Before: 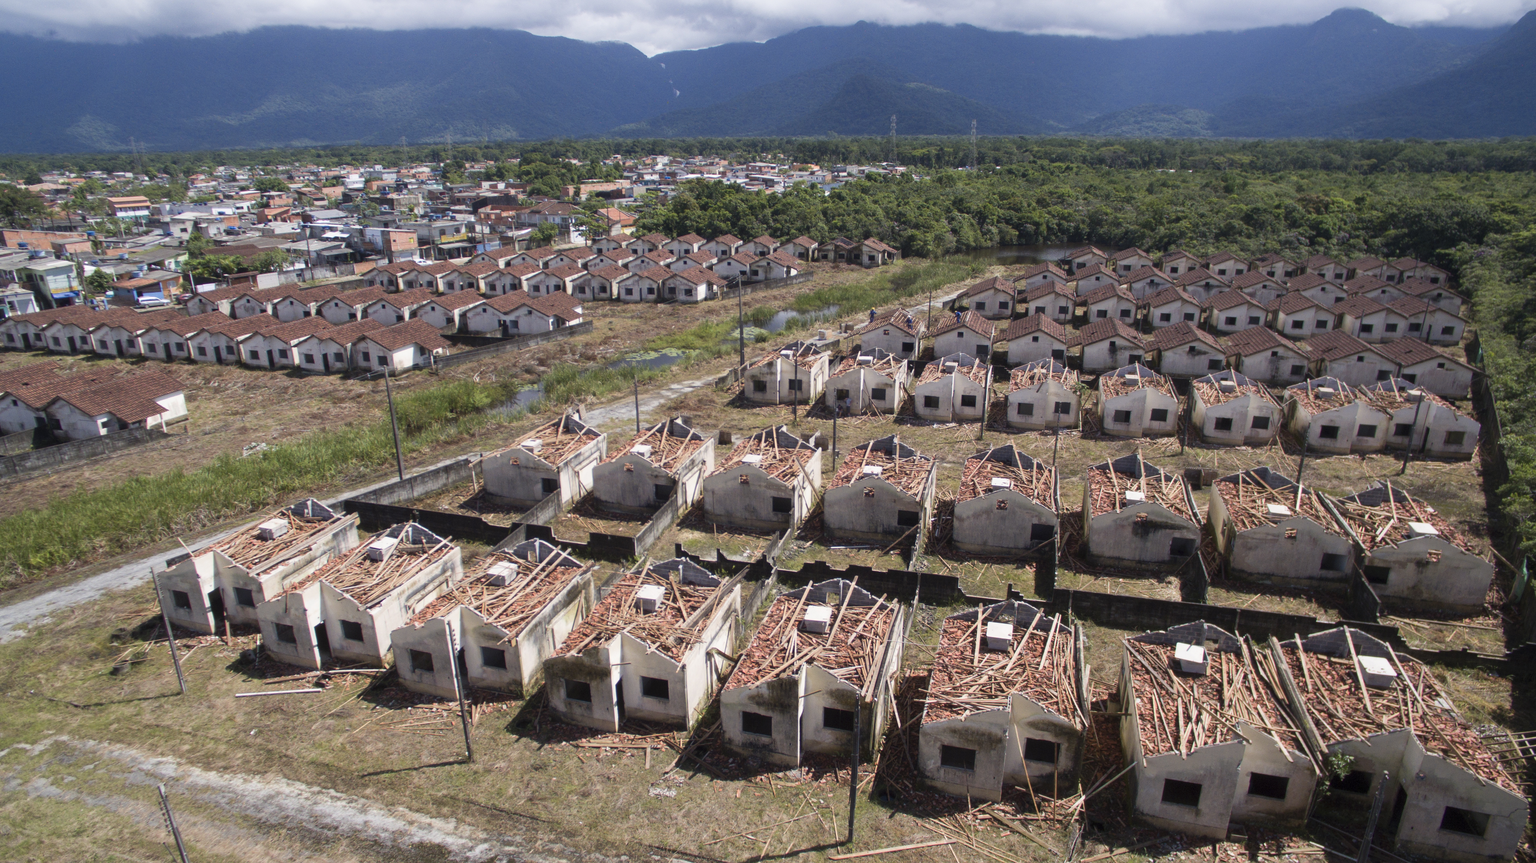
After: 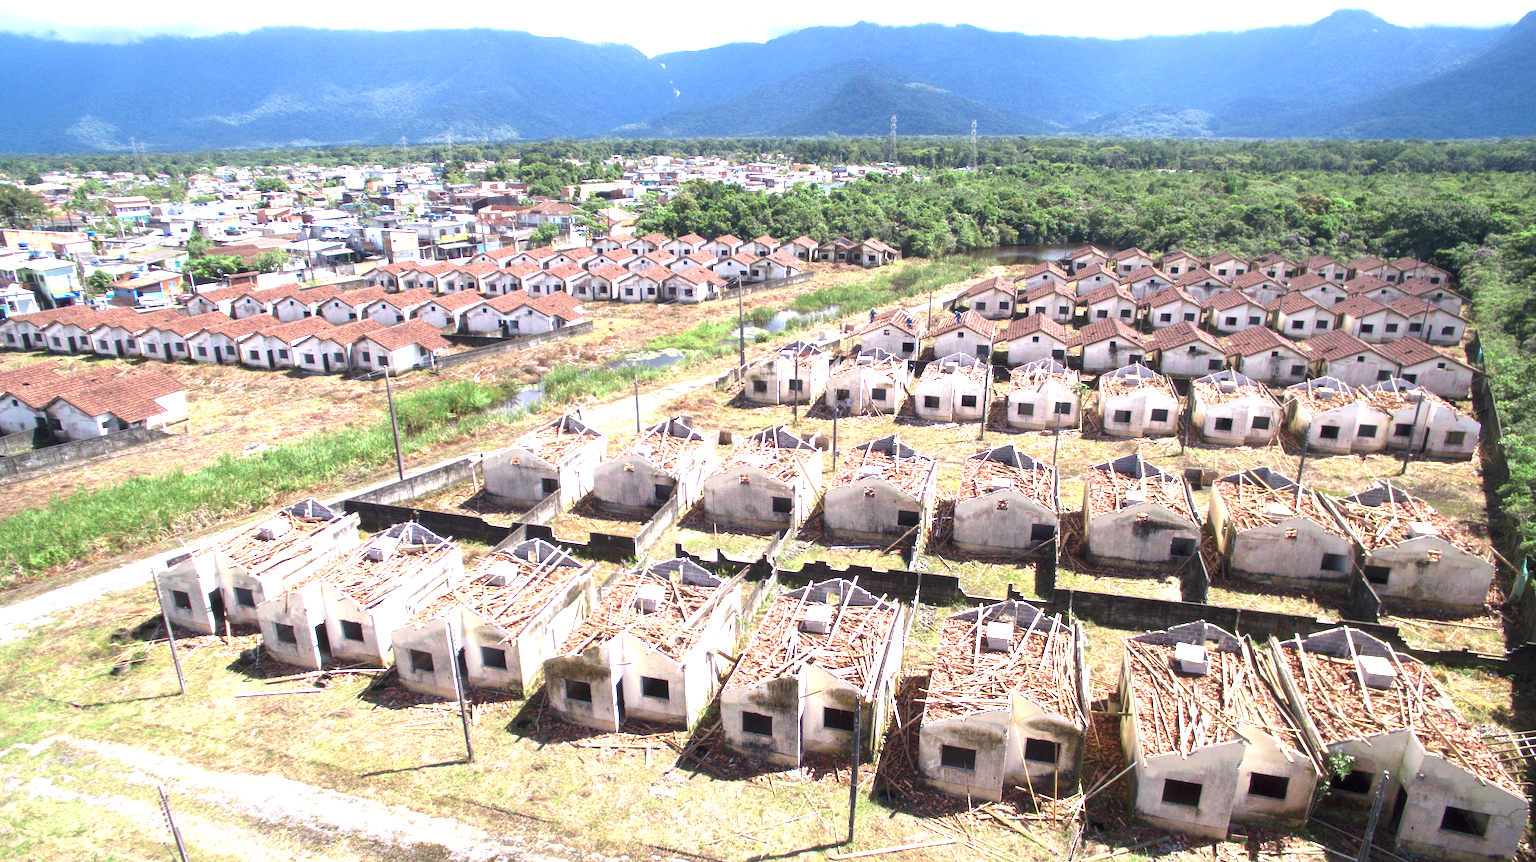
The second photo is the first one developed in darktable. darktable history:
exposure: black level correction 0, exposure 1.45 EV, compensate exposure bias true, compensate highlight preservation false
color zones: curves: ch2 [(0, 0.5) (0.143, 0.517) (0.286, 0.571) (0.429, 0.522) (0.571, 0.5) (0.714, 0.5) (0.857, 0.5) (1, 0.5)]
